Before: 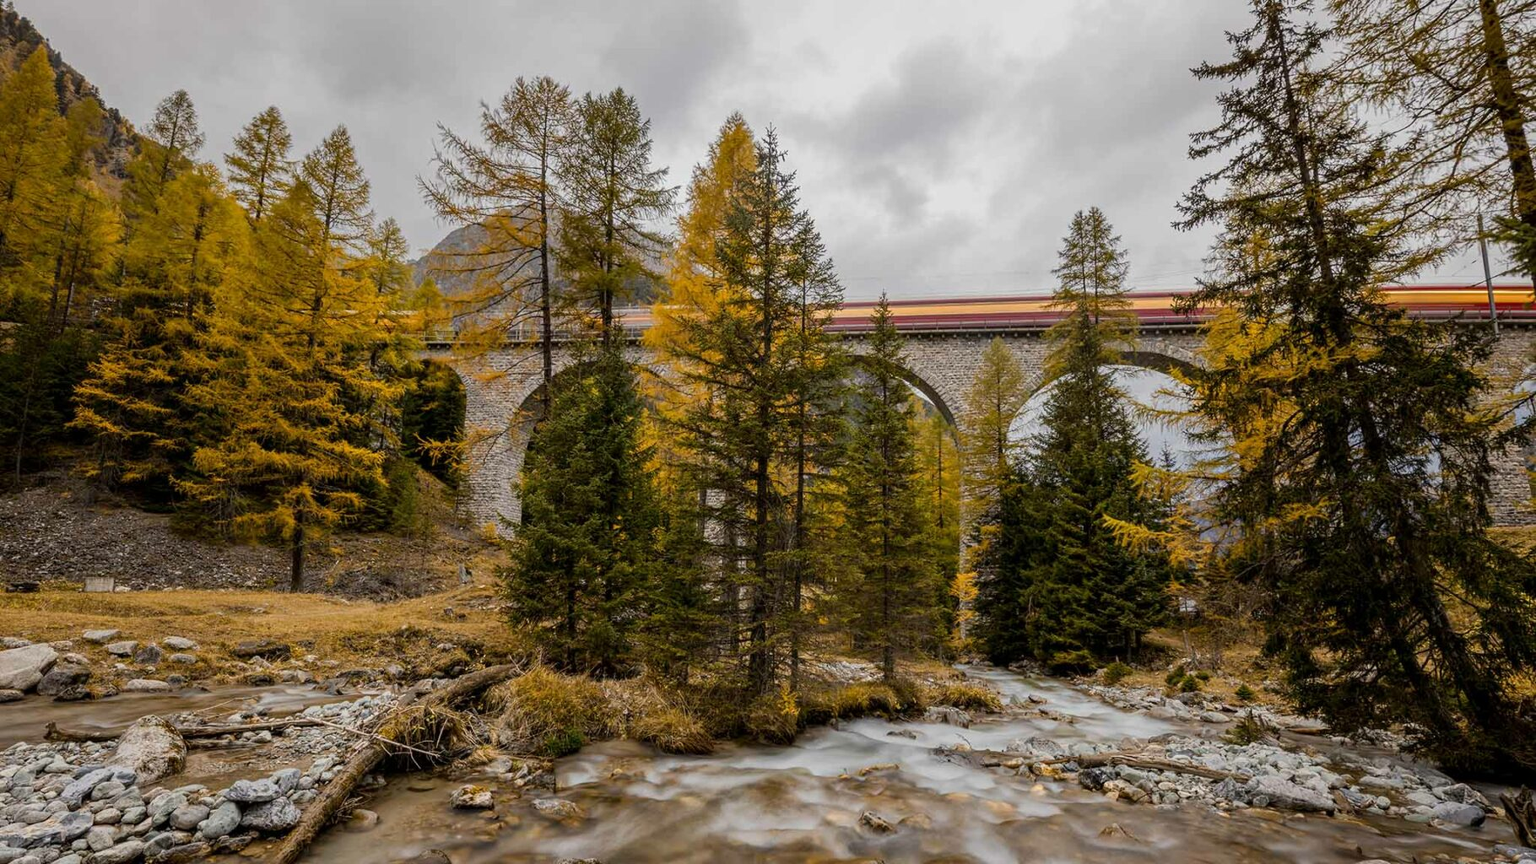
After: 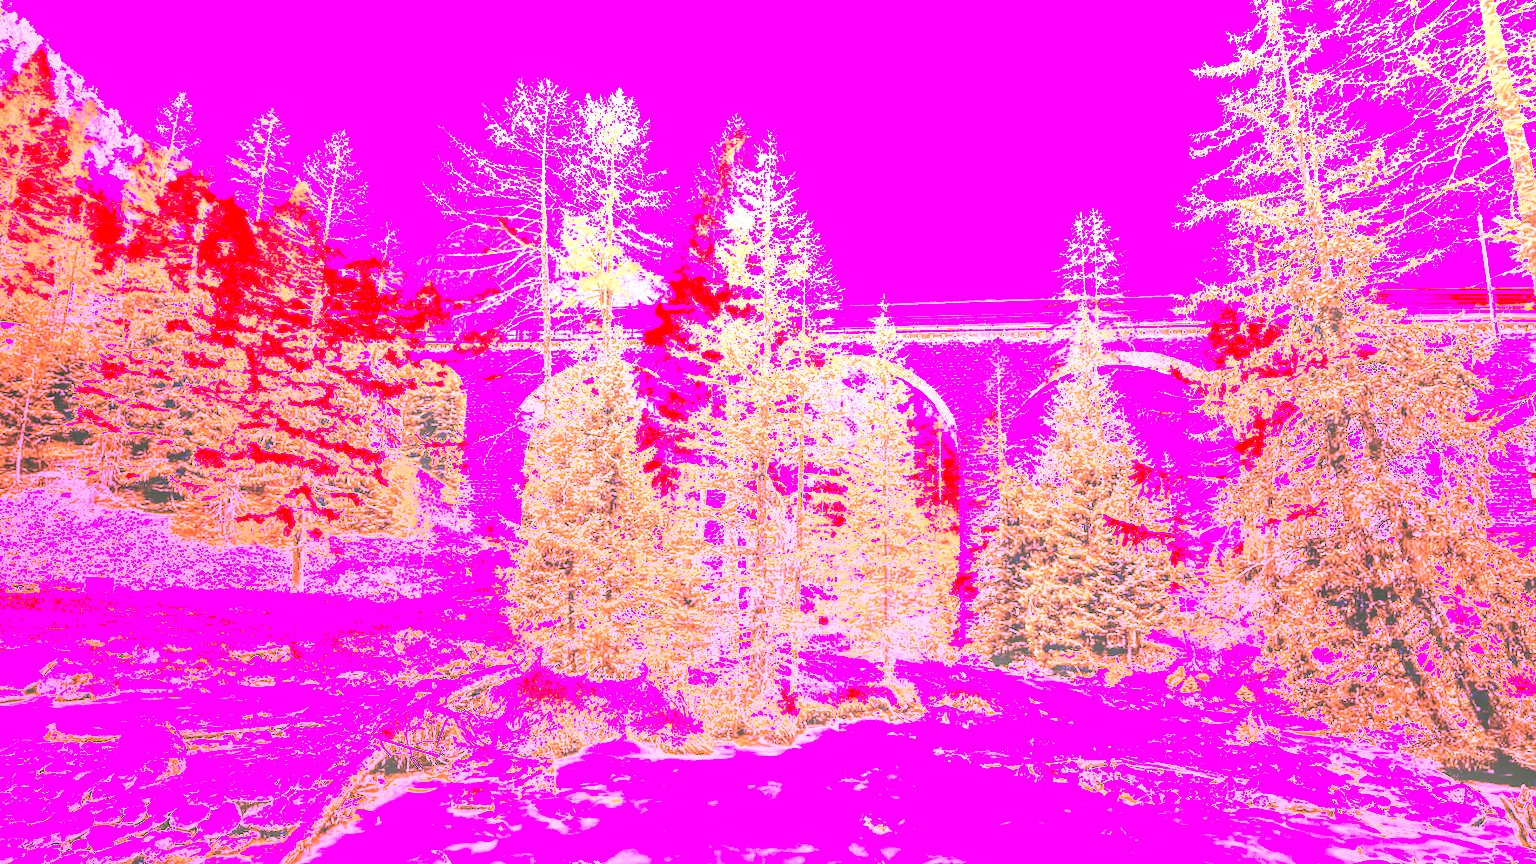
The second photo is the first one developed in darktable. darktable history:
color correction: highlights a* 4.02, highlights b* 4.98, shadows a* -7.55, shadows b* 4.98
white balance: red 8, blue 8
local contrast: detail 130%
exposure: exposure 0.15 EV, compensate highlight preservation false
